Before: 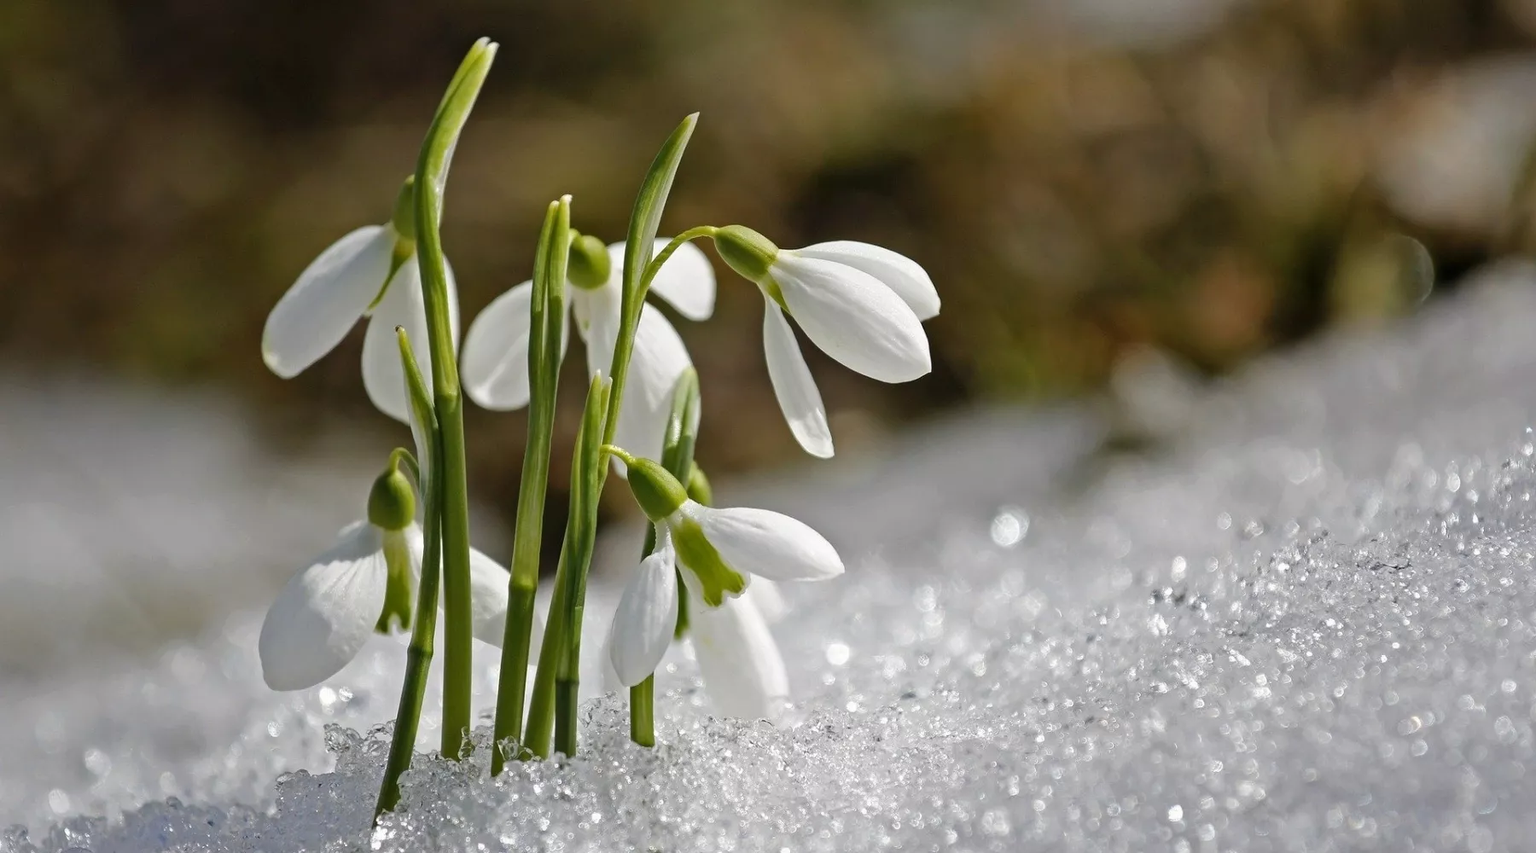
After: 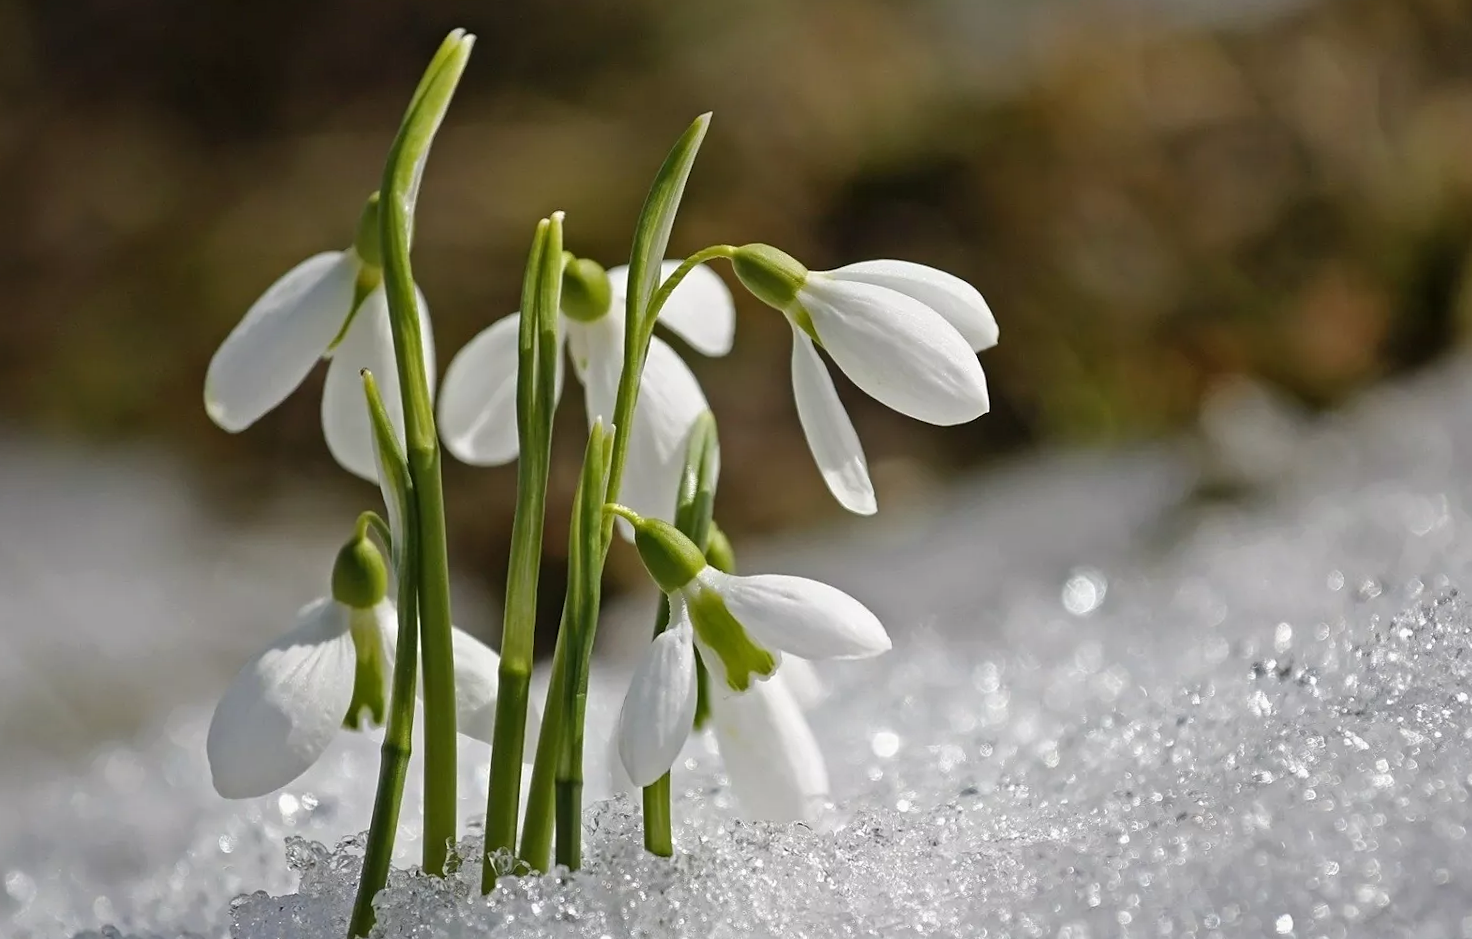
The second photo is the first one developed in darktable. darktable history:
crop and rotate: angle 1°, left 4.281%, top 0.642%, right 11.383%, bottom 2.486%
sharpen: amount 0.2
exposure: exposure -0.041 EV, compensate highlight preservation false
